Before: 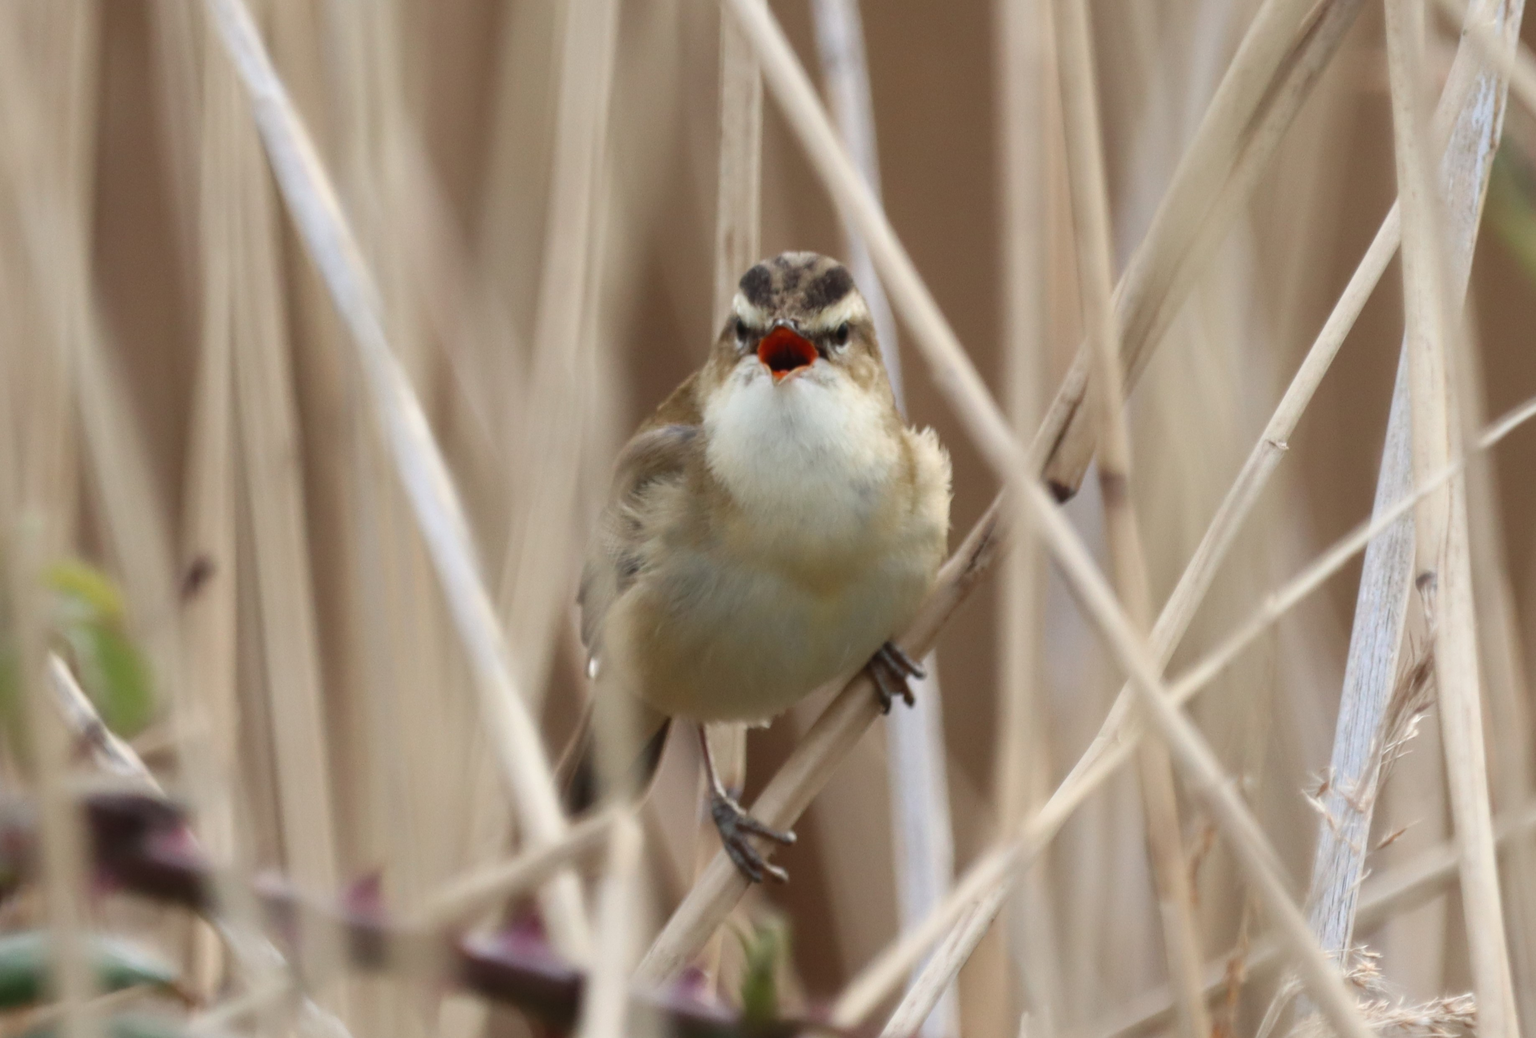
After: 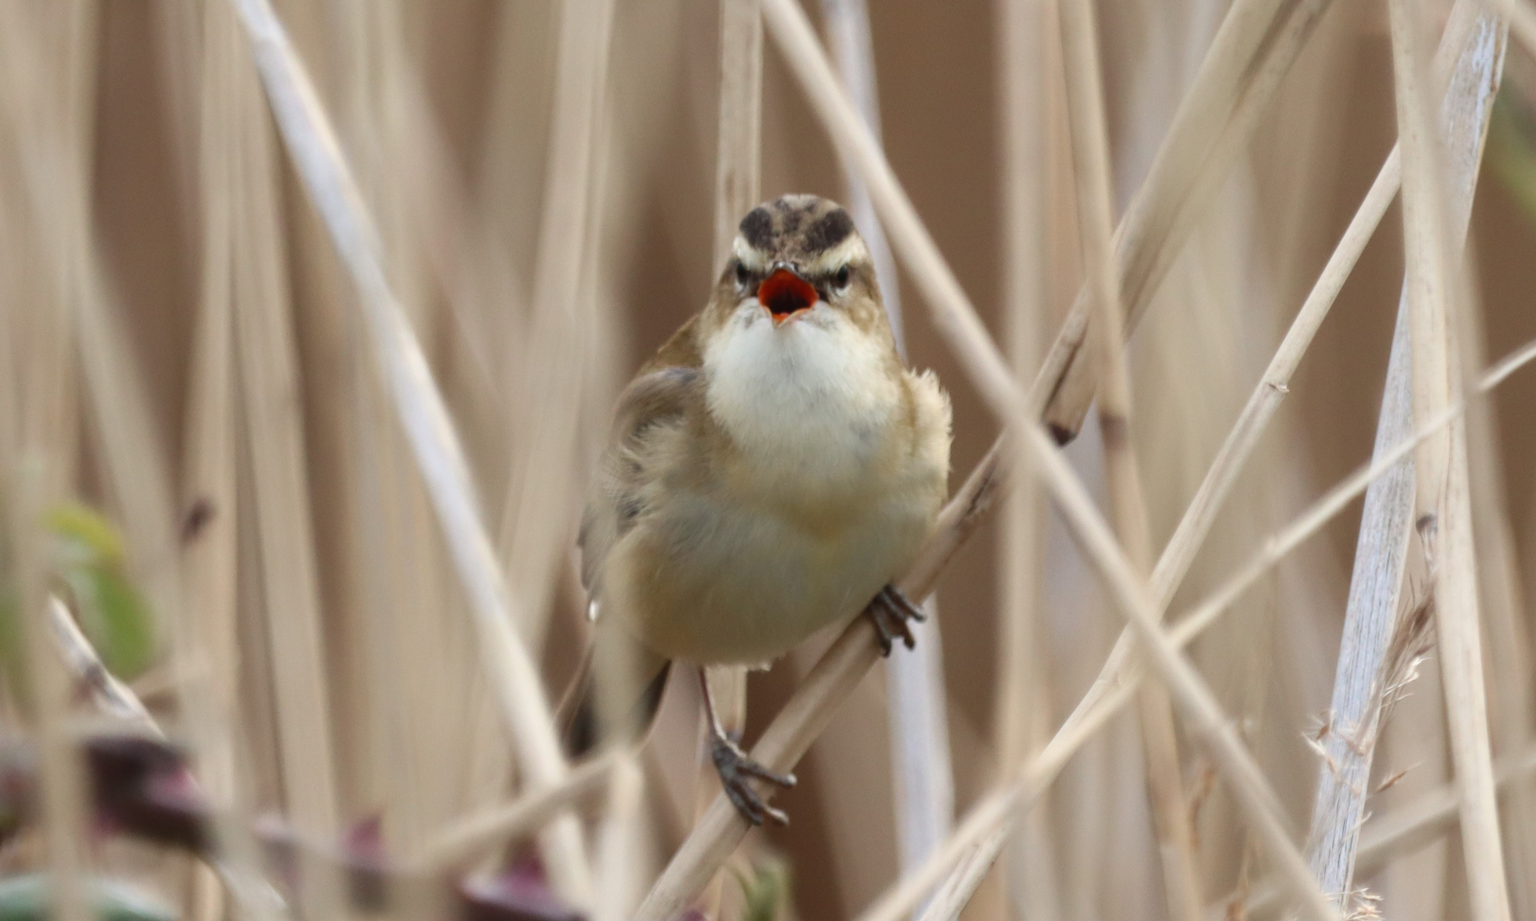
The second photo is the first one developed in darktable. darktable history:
crop and rotate: top 5.595%, bottom 5.641%
